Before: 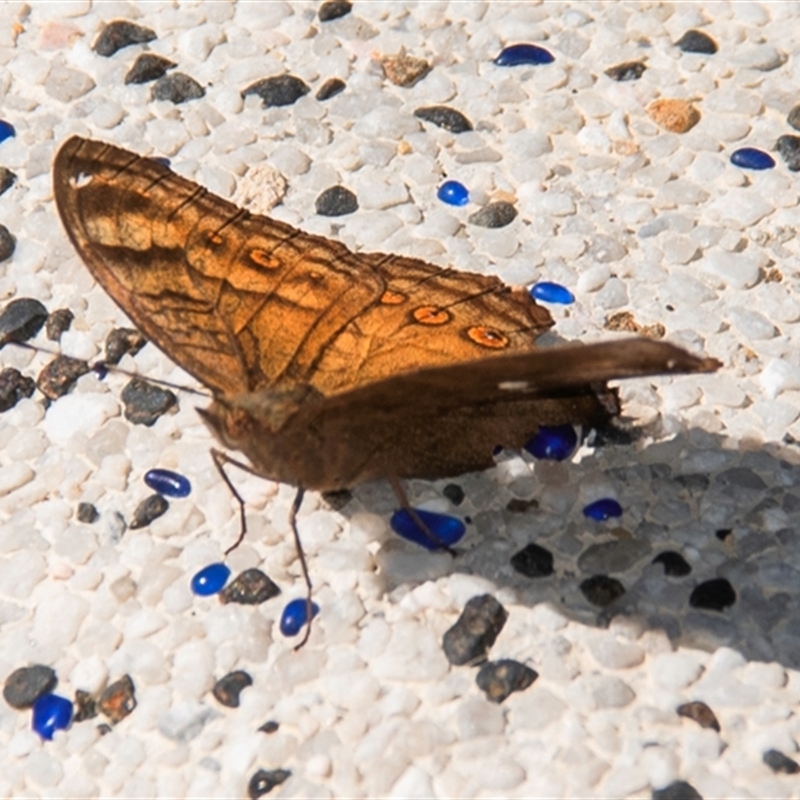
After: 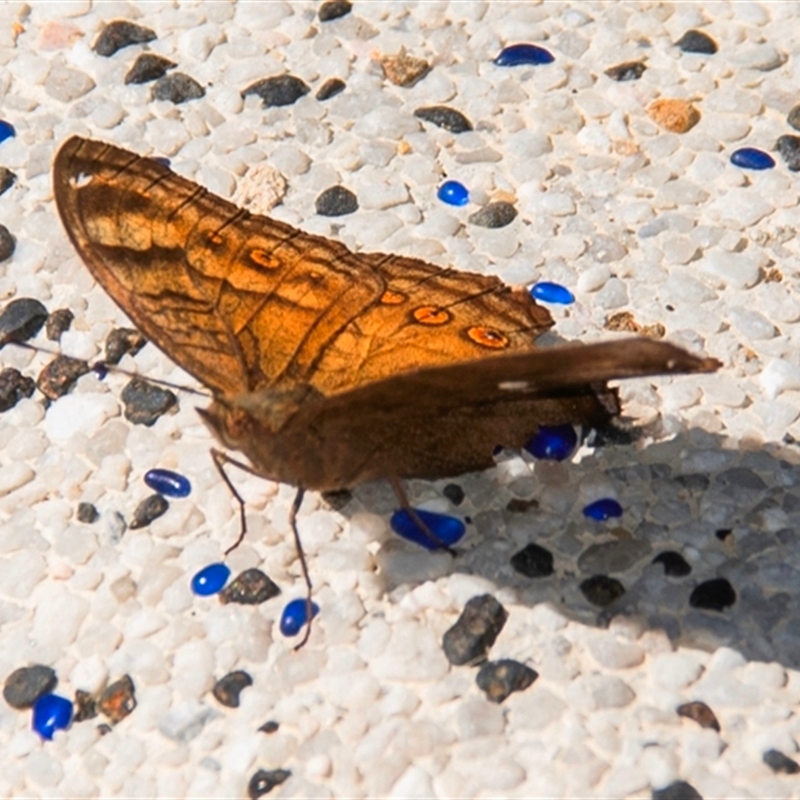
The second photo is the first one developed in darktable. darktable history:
contrast brightness saturation: saturation 0.178
